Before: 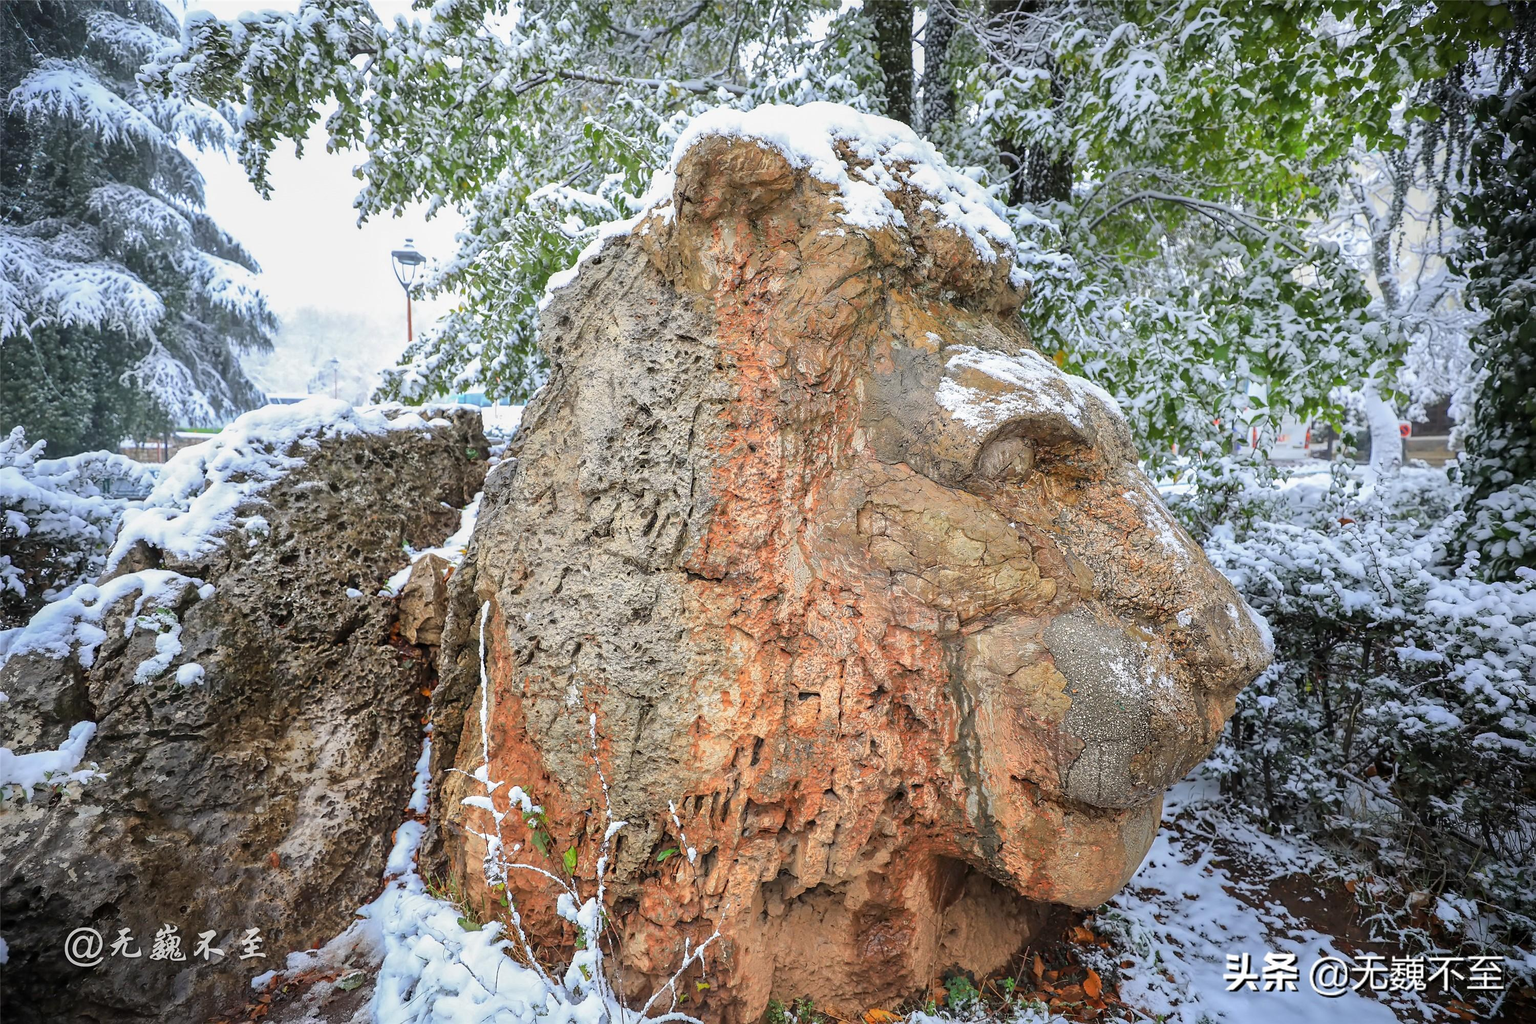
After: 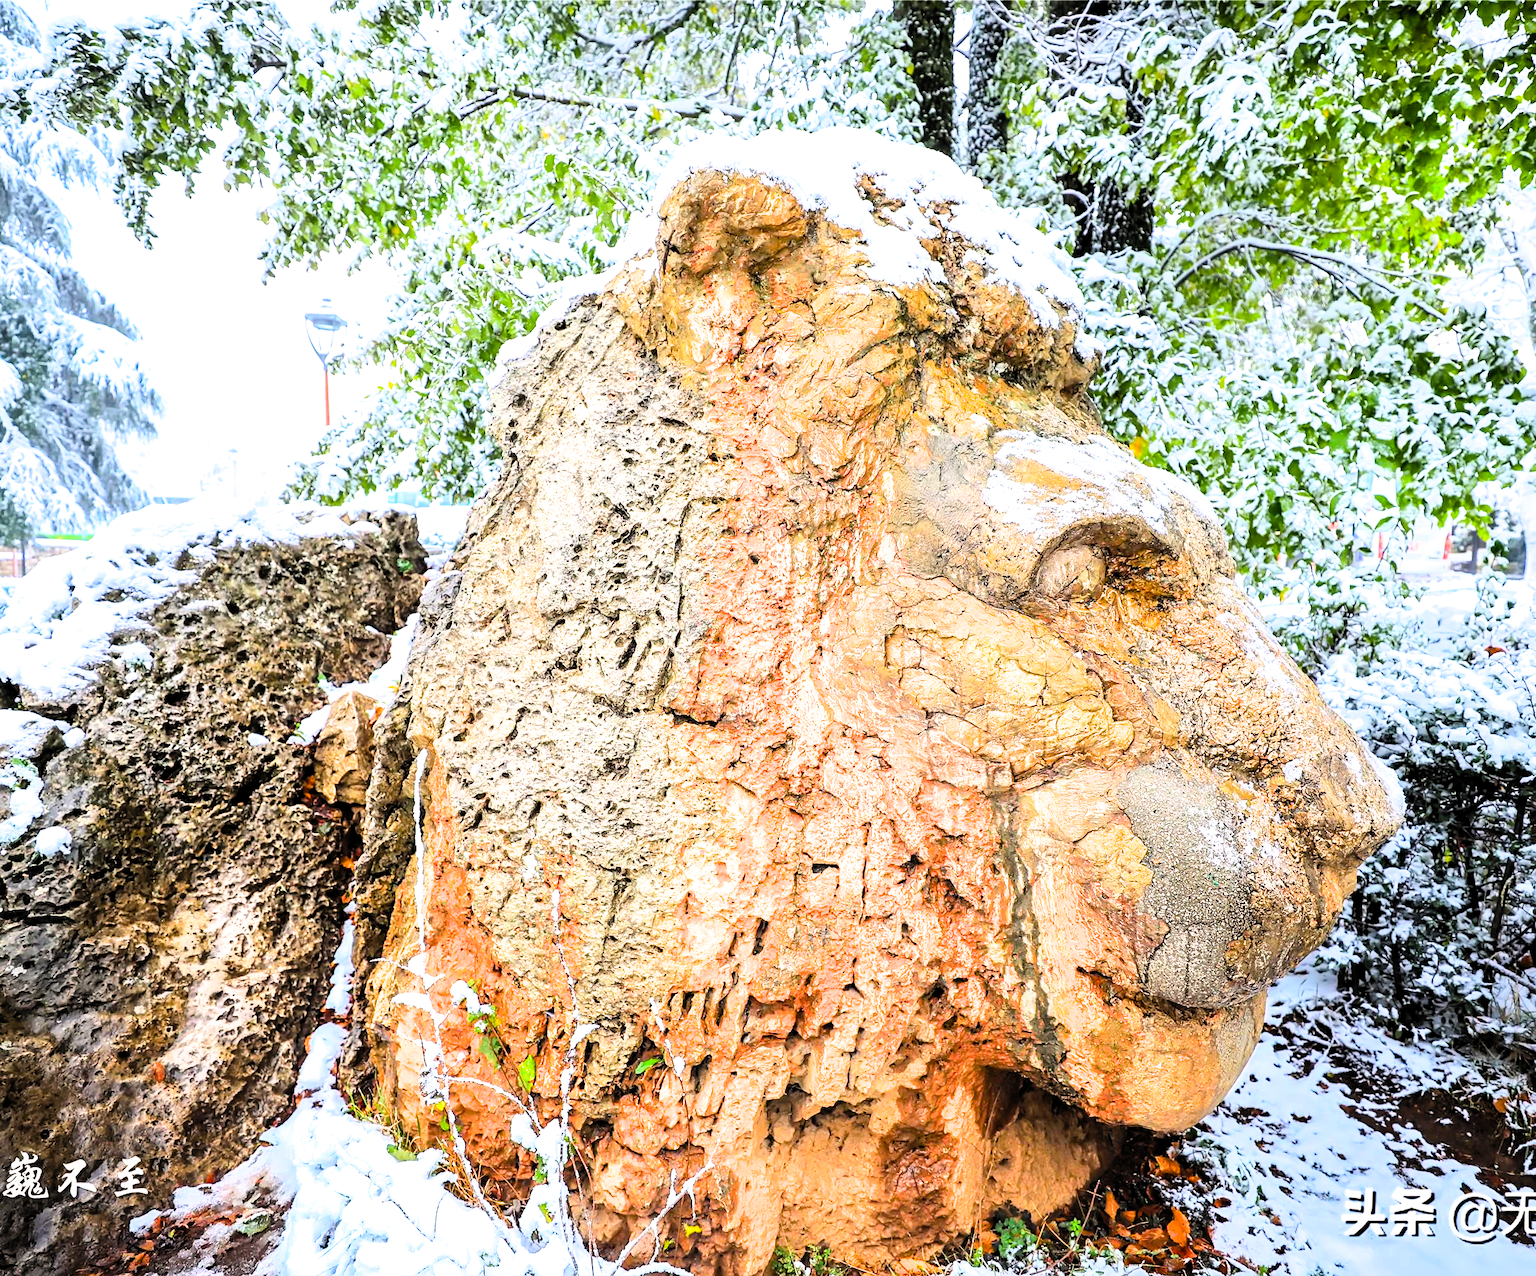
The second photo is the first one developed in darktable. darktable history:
crop and rotate: left 9.61%, right 10.158%
color balance rgb: highlights gain › chroma 0.287%, highlights gain › hue 331.17°, perceptual saturation grading › global saturation 39.634%, global vibrance 20%
shadows and highlights: shadows 20.08, highlights -19.91, highlights color adjustment 49.05%, soften with gaussian
exposure: black level correction 0, exposure 0.694 EV, compensate exposure bias true, compensate highlight preservation false
contrast brightness saturation: contrast 0.203, brightness 0.168, saturation 0.218
filmic rgb: black relative exposure -5.5 EV, white relative exposure 2.48 EV, target black luminance 0%, hardness 4.55, latitude 66.97%, contrast 1.469, shadows ↔ highlights balance -3.7%, color science v6 (2022), iterations of high-quality reconstruction 0
